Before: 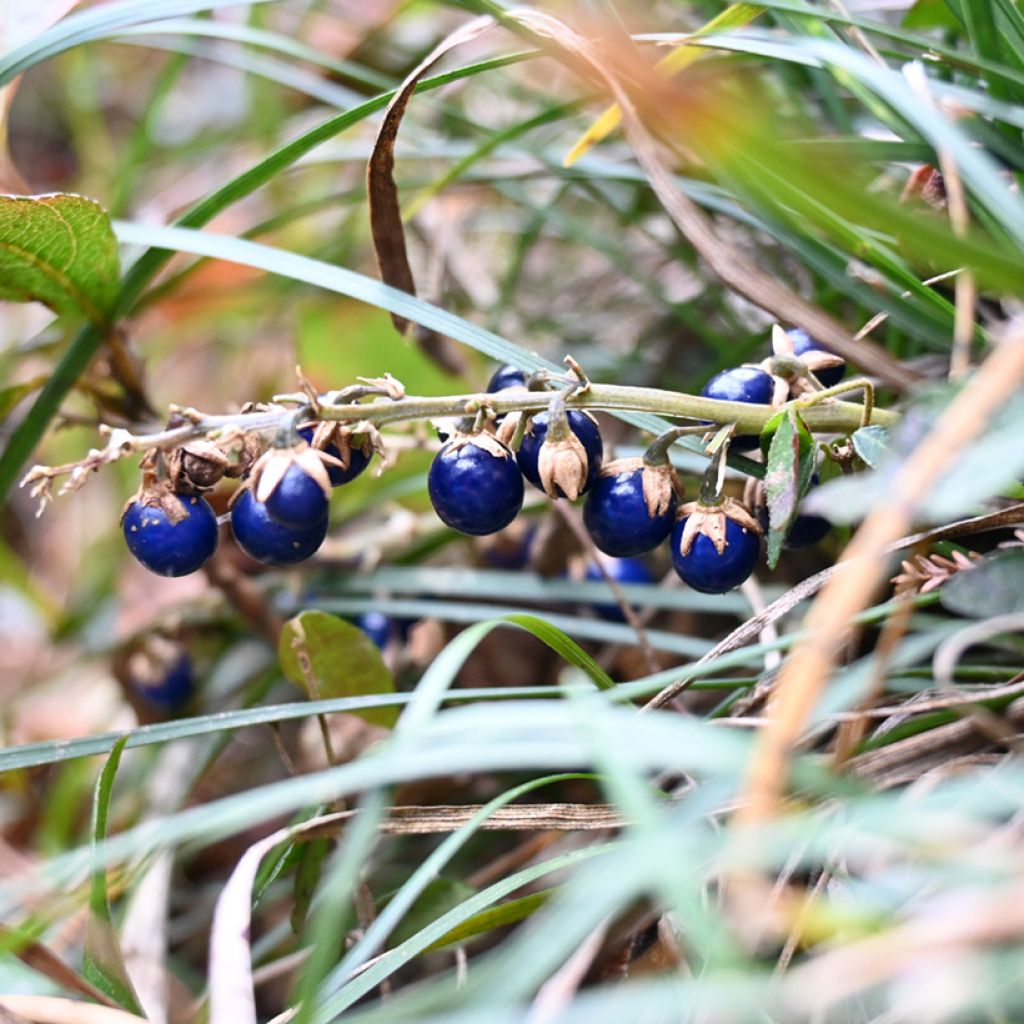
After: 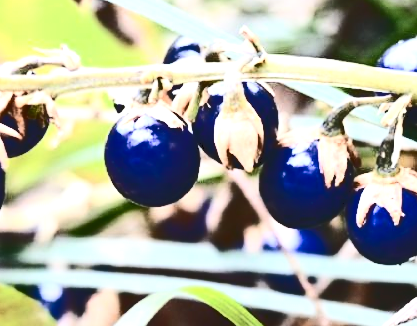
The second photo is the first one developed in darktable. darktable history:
tone curve: curves: ch0 [(0, 0) (0.003, 0.108) (0.011, 0.112) (0.025, 0.117) (0.044, 0.126) (0.069, 0.133) (0.1, 0.146) (0.136, 0.158) (0.177, 0.178) (0.224, 0.212) (0.277, 0.256) (0.335, 0.331) (0.399, 0.423) (0.468, 0.538) (0.543, 0.641) (0.623, 0.721) (0.709, 0.792) (0.801, 0.845) (0.898, 0.917) (1, 1)], color space Lab, independent channels, preserve colors none
exposure: exposure 1 EV, compensate highlight preservation false
contrast brightness saturation: contrast 0.499, saturation -0.102
crop: left 31.665%, top 32.183%, right 27.58%, bottom 35.89%
